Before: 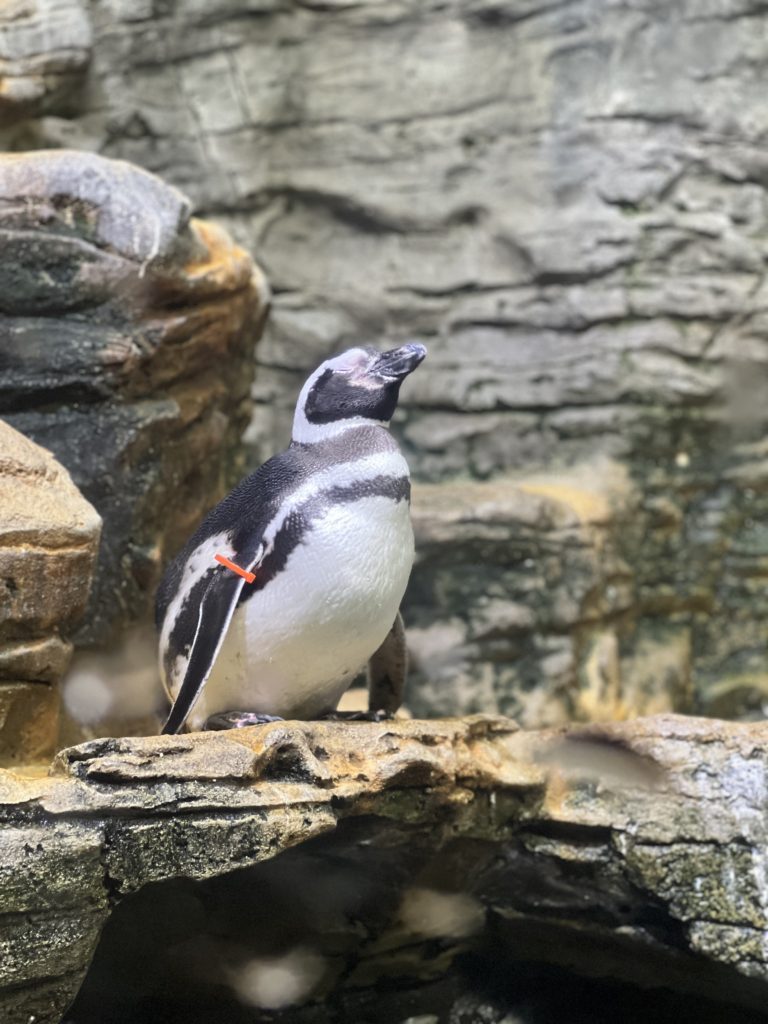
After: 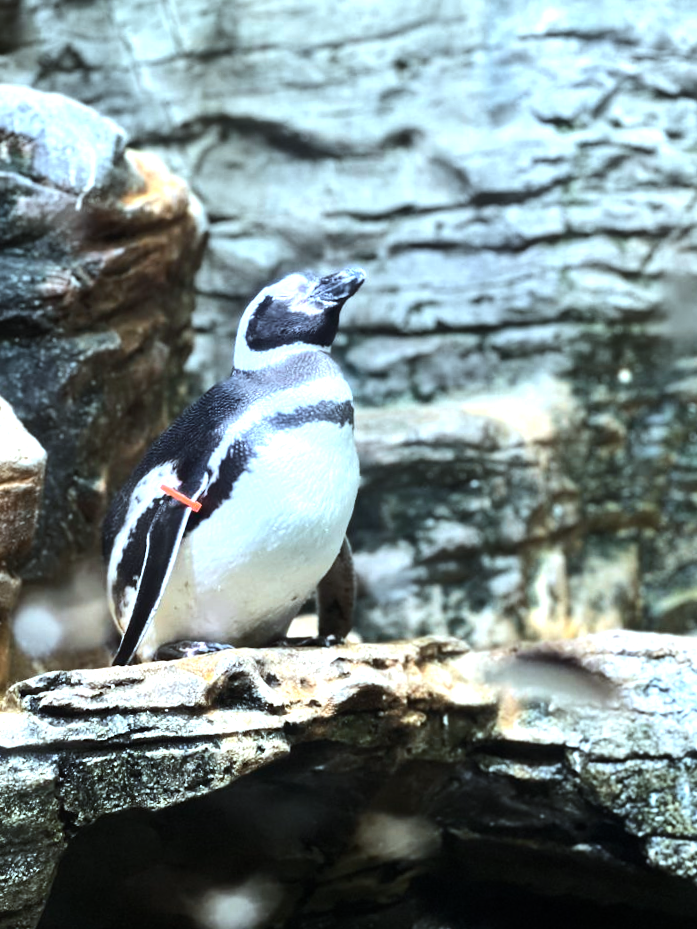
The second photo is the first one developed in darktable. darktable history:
tone equalizer: -8 EV -1.06 EV, -7 EV -0.984 EV, -6 EV -0.828 EV, -5 EV -0.584 EV, -3 EV 0.577 EV, -2 EV 0.856 EV, -1 EV 0.987 EV, +0 EV 1.07 EV, edges refinement/feathering 500, mask exposure compensation -1.57 EV, preserve details no
crop and rotate: angle 1.72°, left 5.608%, top 5.675%
color correction: highlights a* -10.54, highlights b* -19.5
